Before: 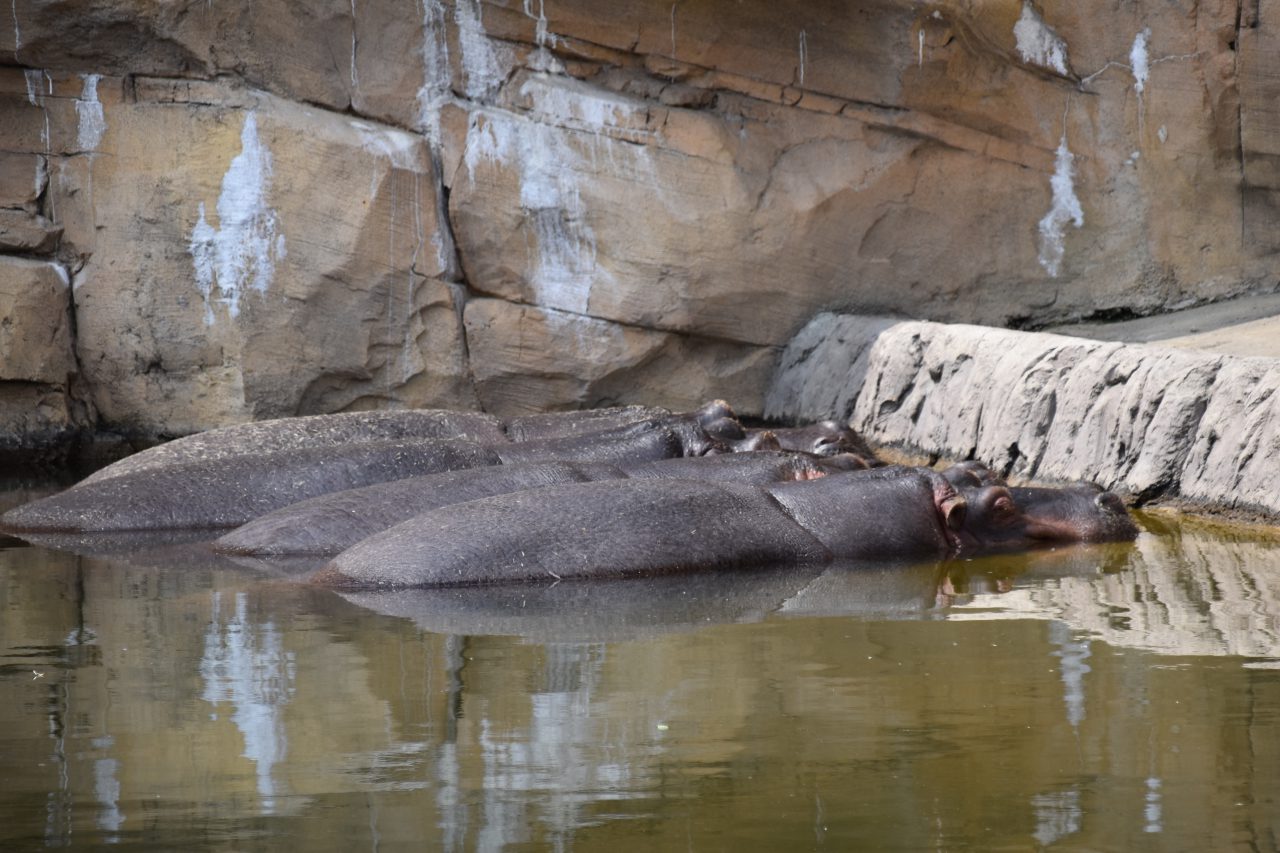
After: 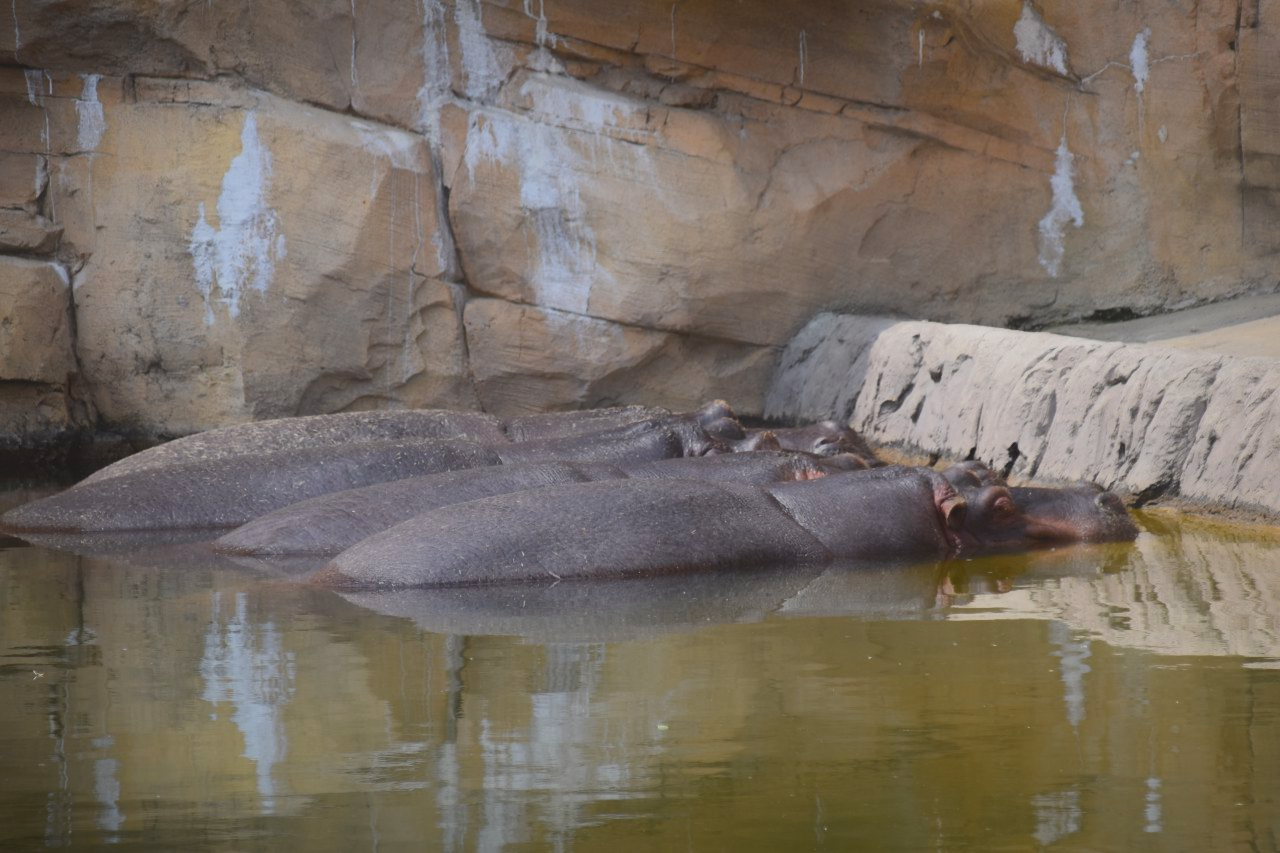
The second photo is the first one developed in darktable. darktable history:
shadows and highlights: shadows 25.73, highlights -71.43
contrast equalizer: octaves 7, y [[0.6 ×6], [0.55 ×6], [0 ×6], [0 ×6], [0 ×6]], mix -0.981
contrast brightness saturation: contrast 0.079, saturation 0.204
